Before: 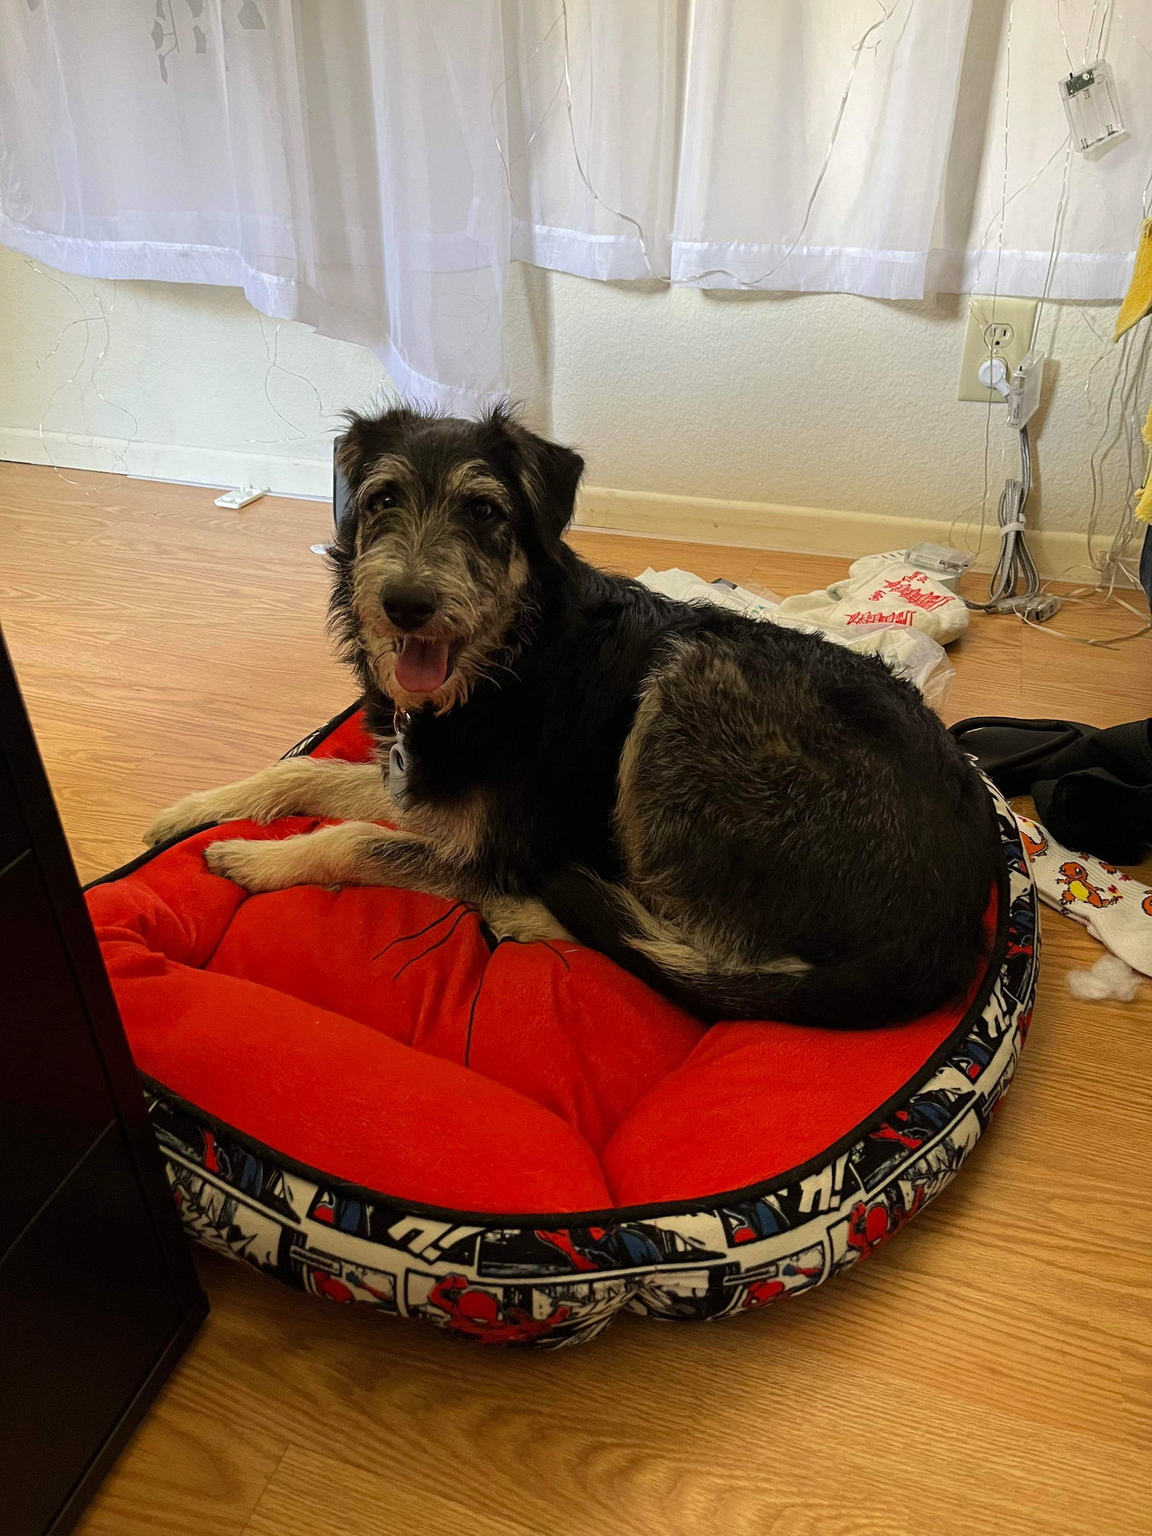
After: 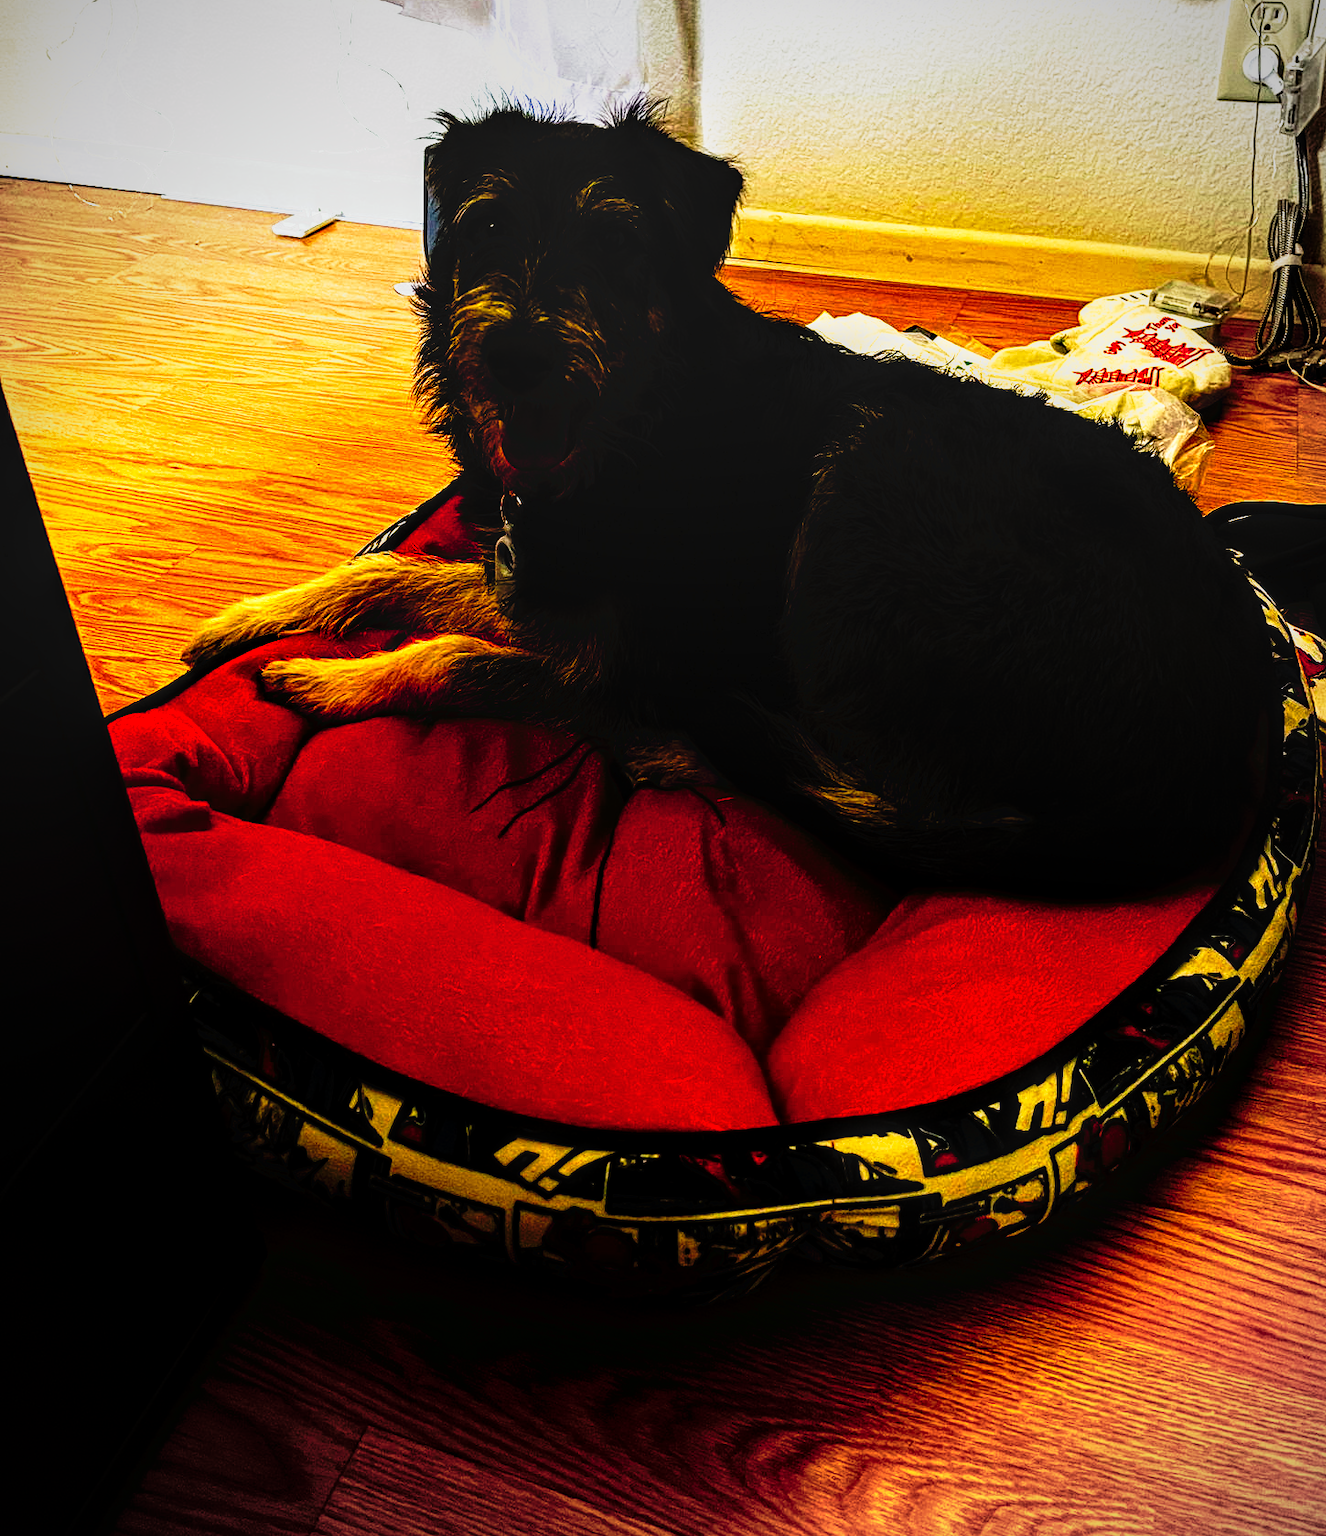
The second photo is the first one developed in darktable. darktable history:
vignetting: on, module defaults
local contrast: detail 130%
crop: top 20.972%, right 9.355%, bottom 0.281%
tone curve: curves: ch0 [(0, 0) (0.003, 0.005) (0.011, 0.005) (0.025, 0.006) (0.044, 0.008) (0.069, 0.01) (0.1, 0.012) (0.136, 0.015) (0.177, 0.019) (0.224, 0.017) (0.277, 0.015) (0.335, 0.018) (0.399, 0.043) (0.468, 0.118) (0.543, 0.349) (0.623, 0.591) (0.709, 0.88) (0.801, 0.983) (0.898, 0.973) (1, 1)], preserve colors none
